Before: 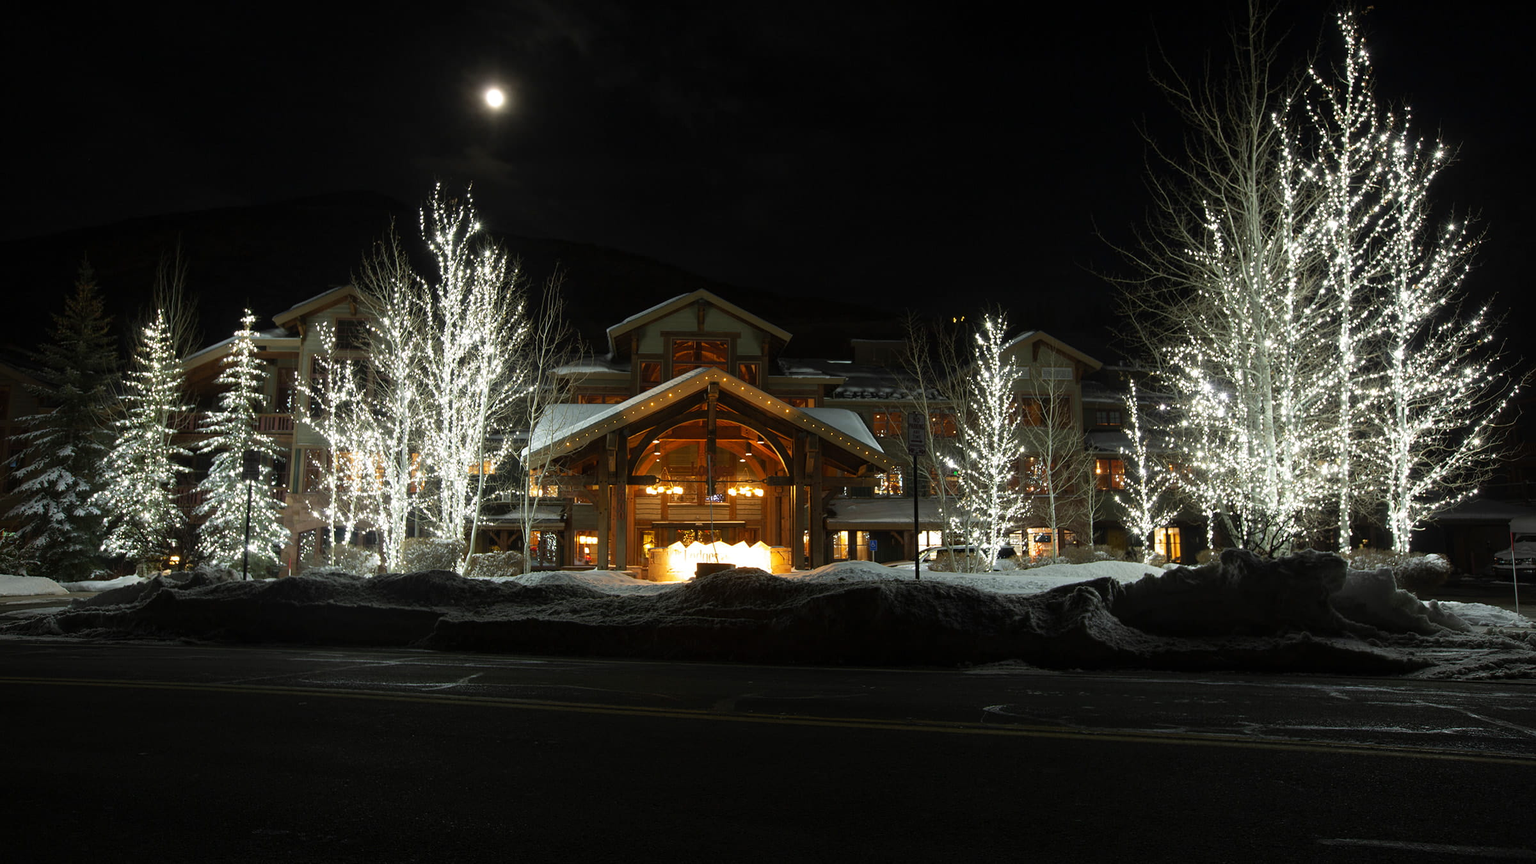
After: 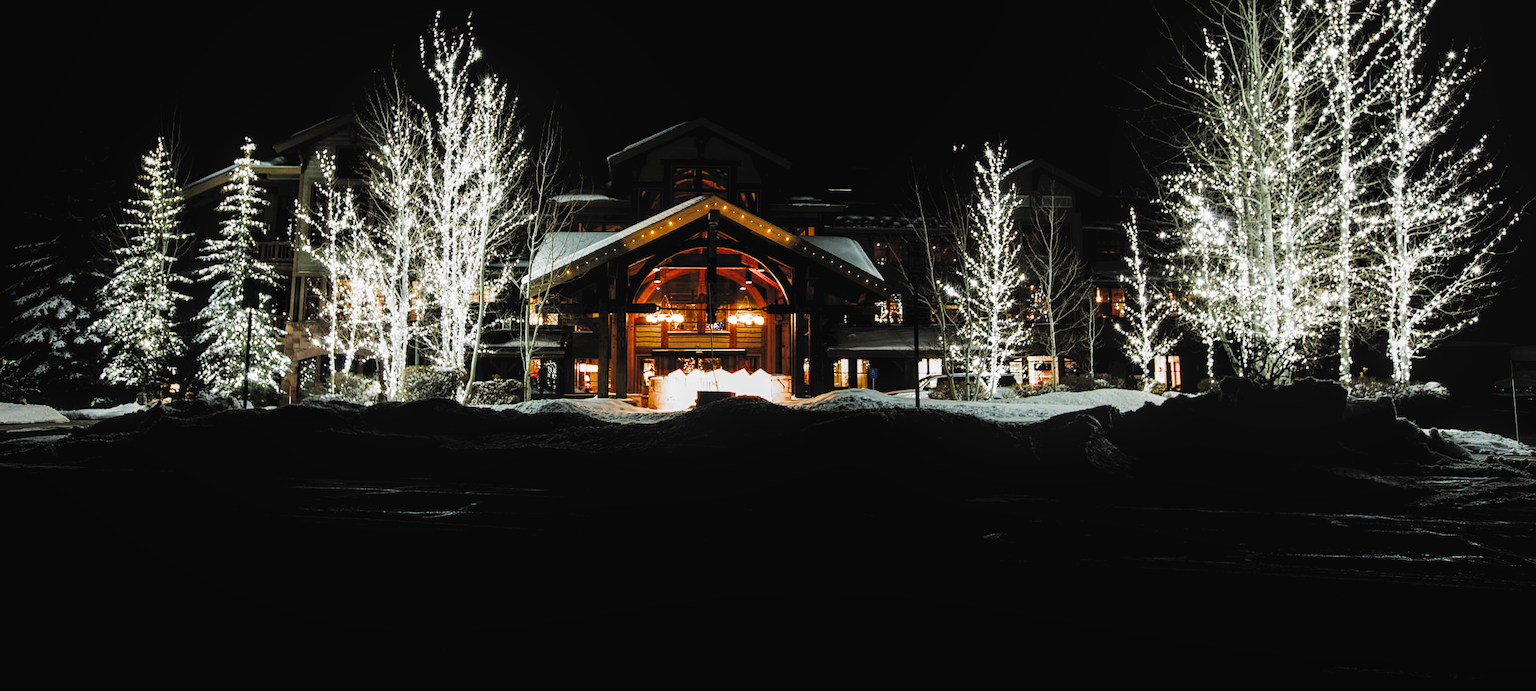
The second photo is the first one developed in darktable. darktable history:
local contrast: on, module defaults
filmic rgb: black relative exposure -3.47 EV, white relative exposure 2.28 EV, hardness 3.41, color science v5 (2021), iterations of high-quality reconstruction 0, contrast in shadows safe, contrast in highlights safe
tone curve: curves: ch0 [(0, 0) (0.003, 0.031) (0.011, 0.033) (0.025, 0.036) (0.044, 0.045) (0.069, 0.06) (0.1, 0.079) (0.136, 0.109) (0.177, 0.15) (0.224, 0.192) (0.277, 0.262) (0.335, 0.347) (0.399, 0.433) (0.468, 0.528) (0.543, 0.624) (0.623, 0.705) (0.709, 0.788) (0.801, 0.865) (0.898, 0.933) (1, 1)], preserve colors none
contrast brightness saturation: contrast 0.039, saturation 0.158
crop and rotate: top 19.999%
